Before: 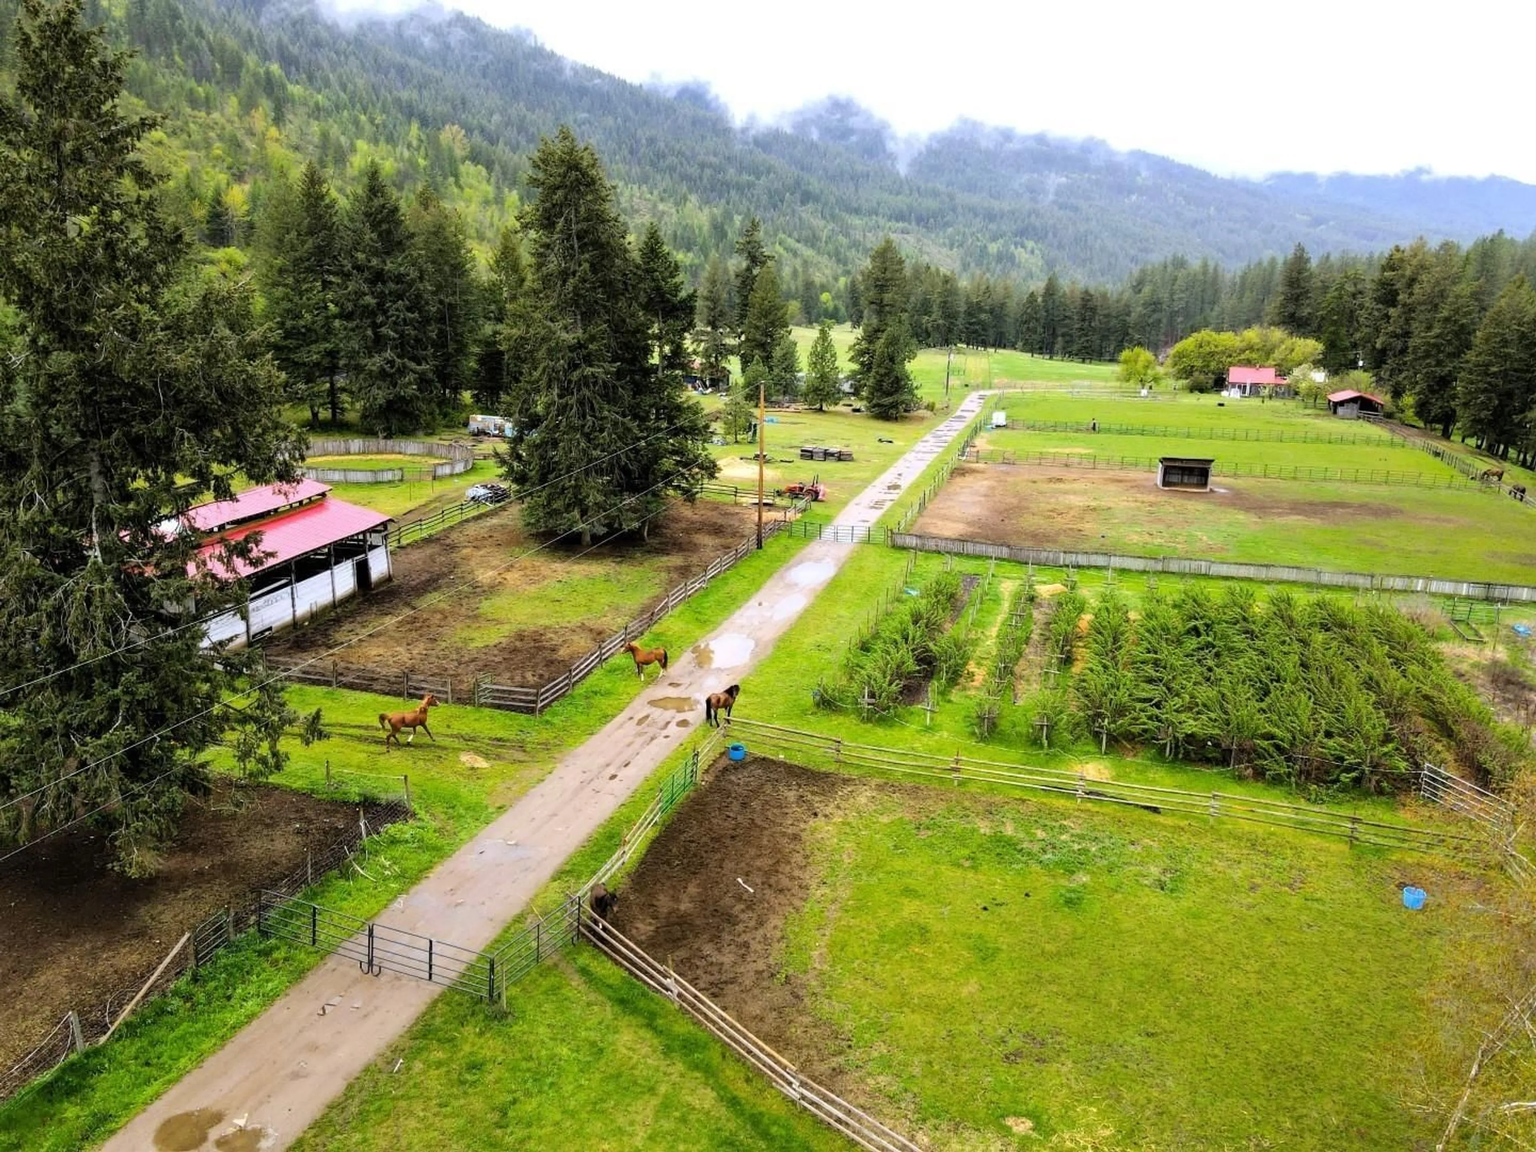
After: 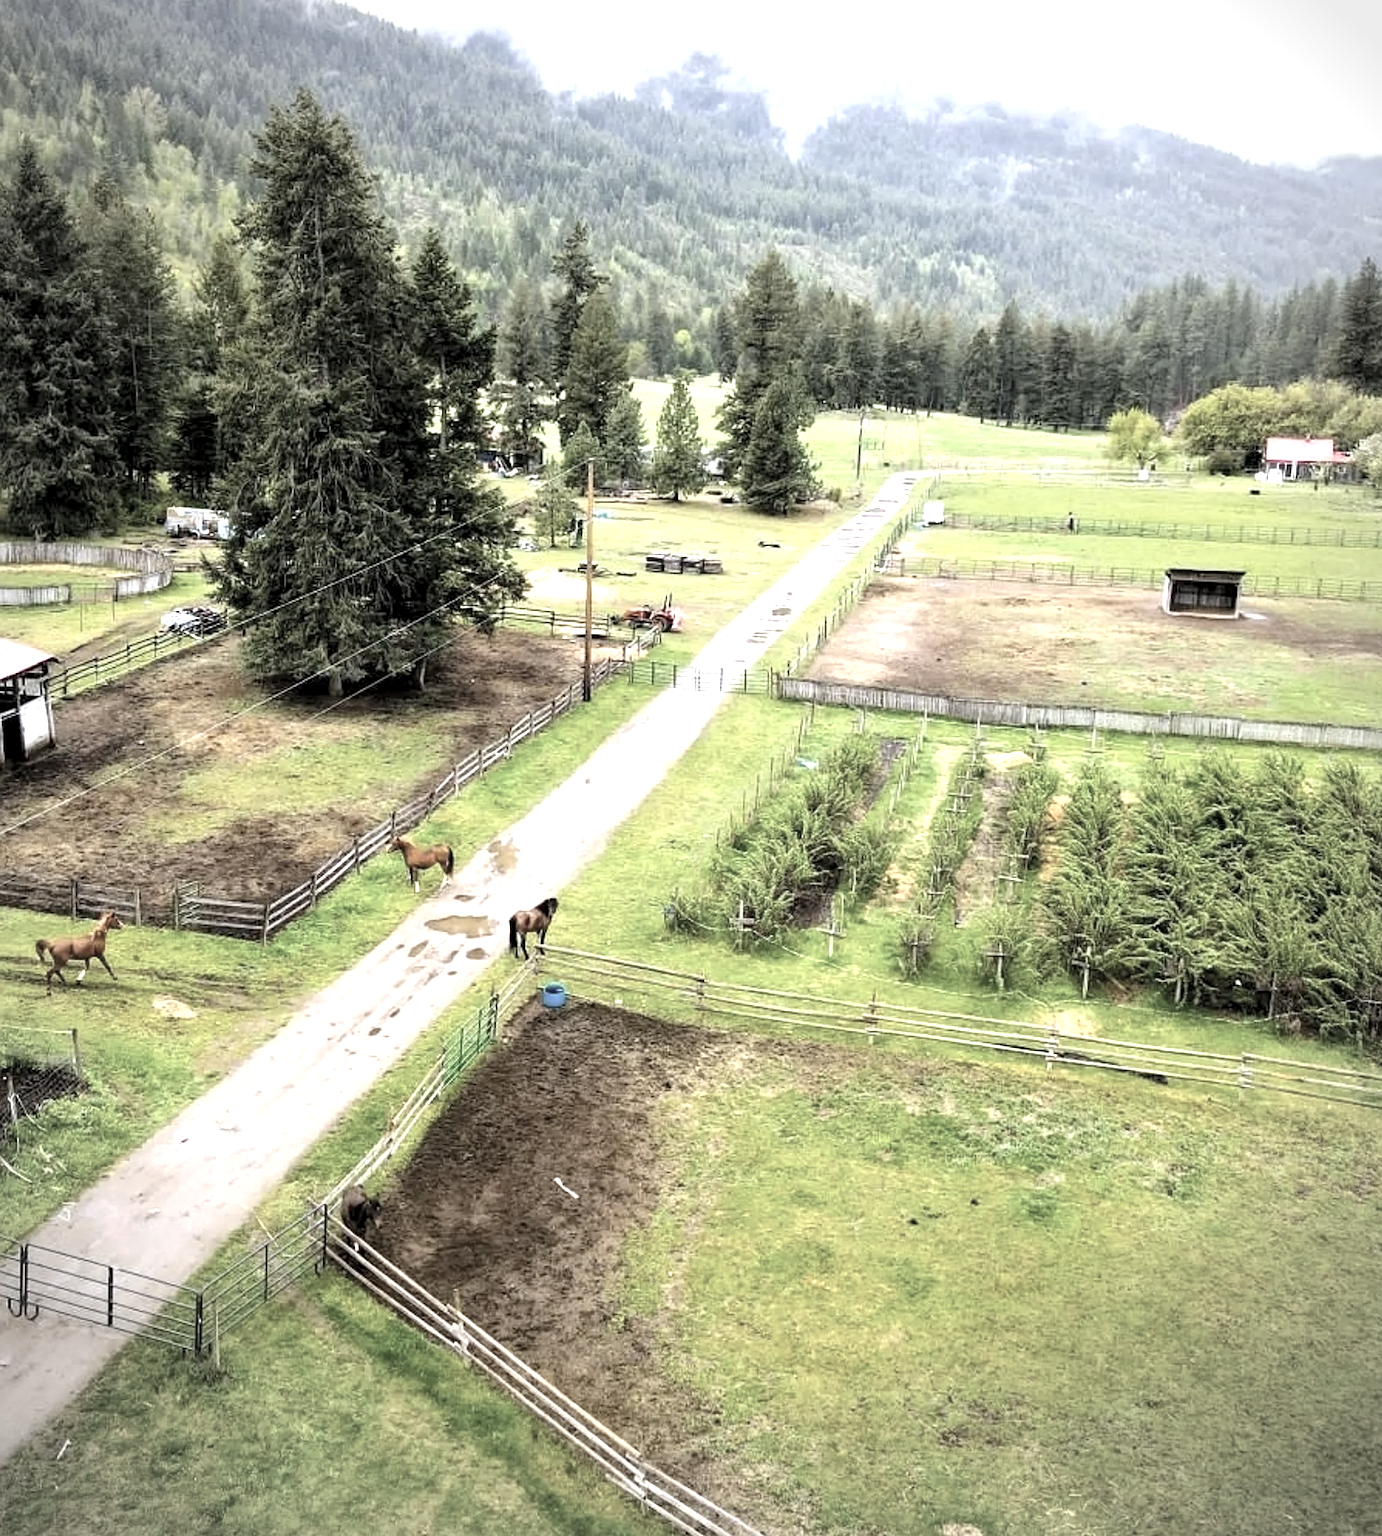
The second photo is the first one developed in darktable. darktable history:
sharpen: amount 0.202
exposure: exposure 0.742 EV, compensate highlight preservation false
color zones: curves: ch0 [(0, 0.6) (0.129, 0.508) (0.193, 0.483) (0.429, 0.5) (0.571, 0.5) (0.714, 0.5) (0.857, 0.5) (1, 0.6)]; ch1 [(0, 0.481) (0.112, 0.245) (0.213, 0.223) (0.429, 0.233) (0.571, 0.231) (0.683, 0.242) (0.857, 0.296) (1, 0.481)]
crop and rotate: left 23.087%, top 5.635%, right 14.743%, bottom 2.257%
local contrast: highlights 102%, shadows 100%, detail 119%, midtone range 0.2
vignetting: on, module defaults
levels: levels [0.016, 0.5, 0.996]
